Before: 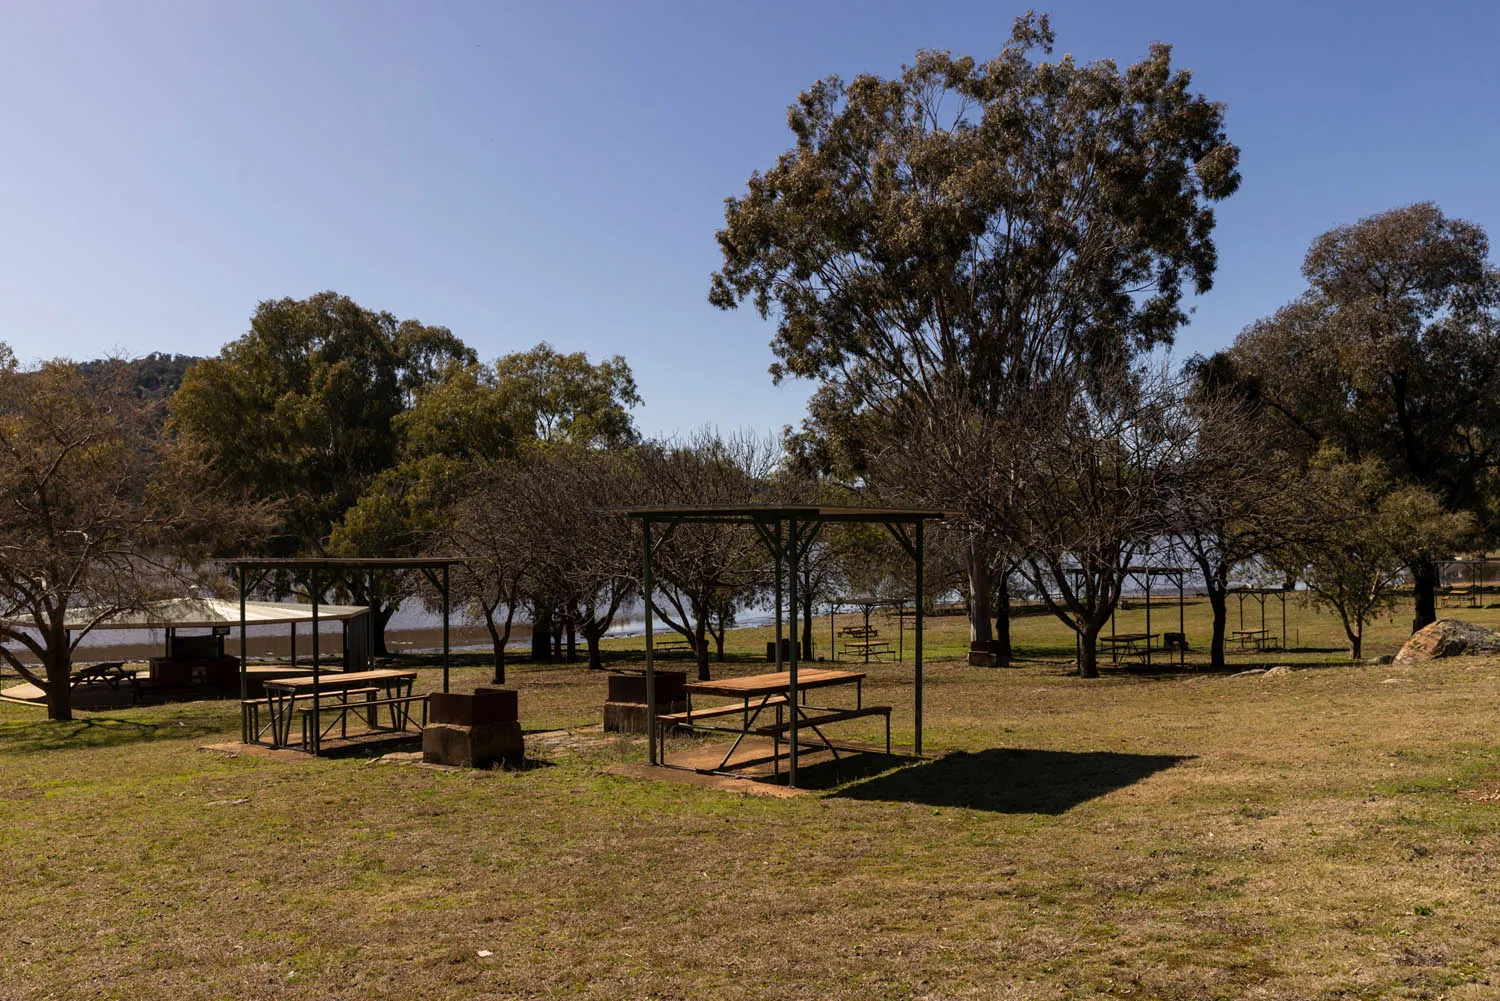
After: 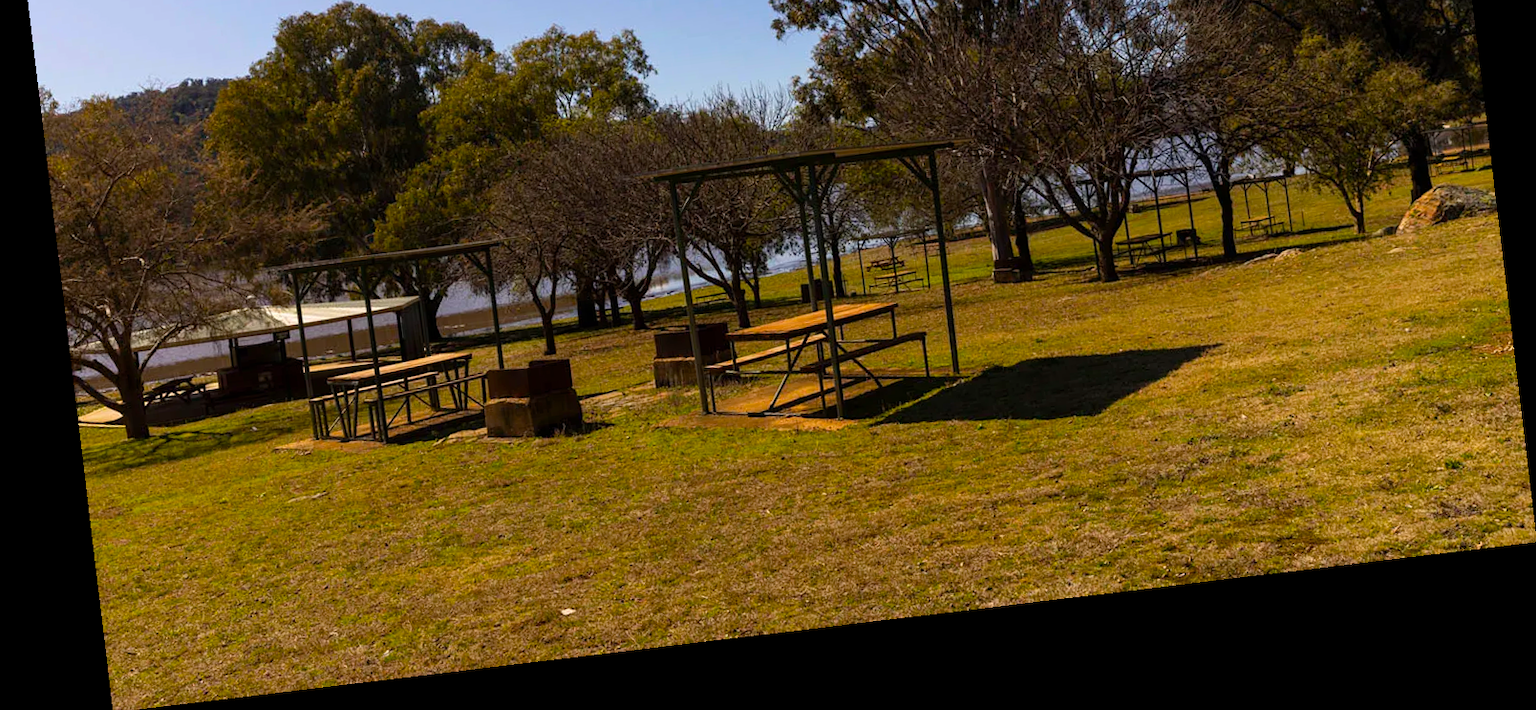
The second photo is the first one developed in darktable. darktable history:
rotate and perspective: rotation -6.83°, automatic cropping off
crop and rotate: top 36.435%
color balance rgb: linear chroma grading › global chroma 15%, perceptual saturation grading › global saturation 30%
